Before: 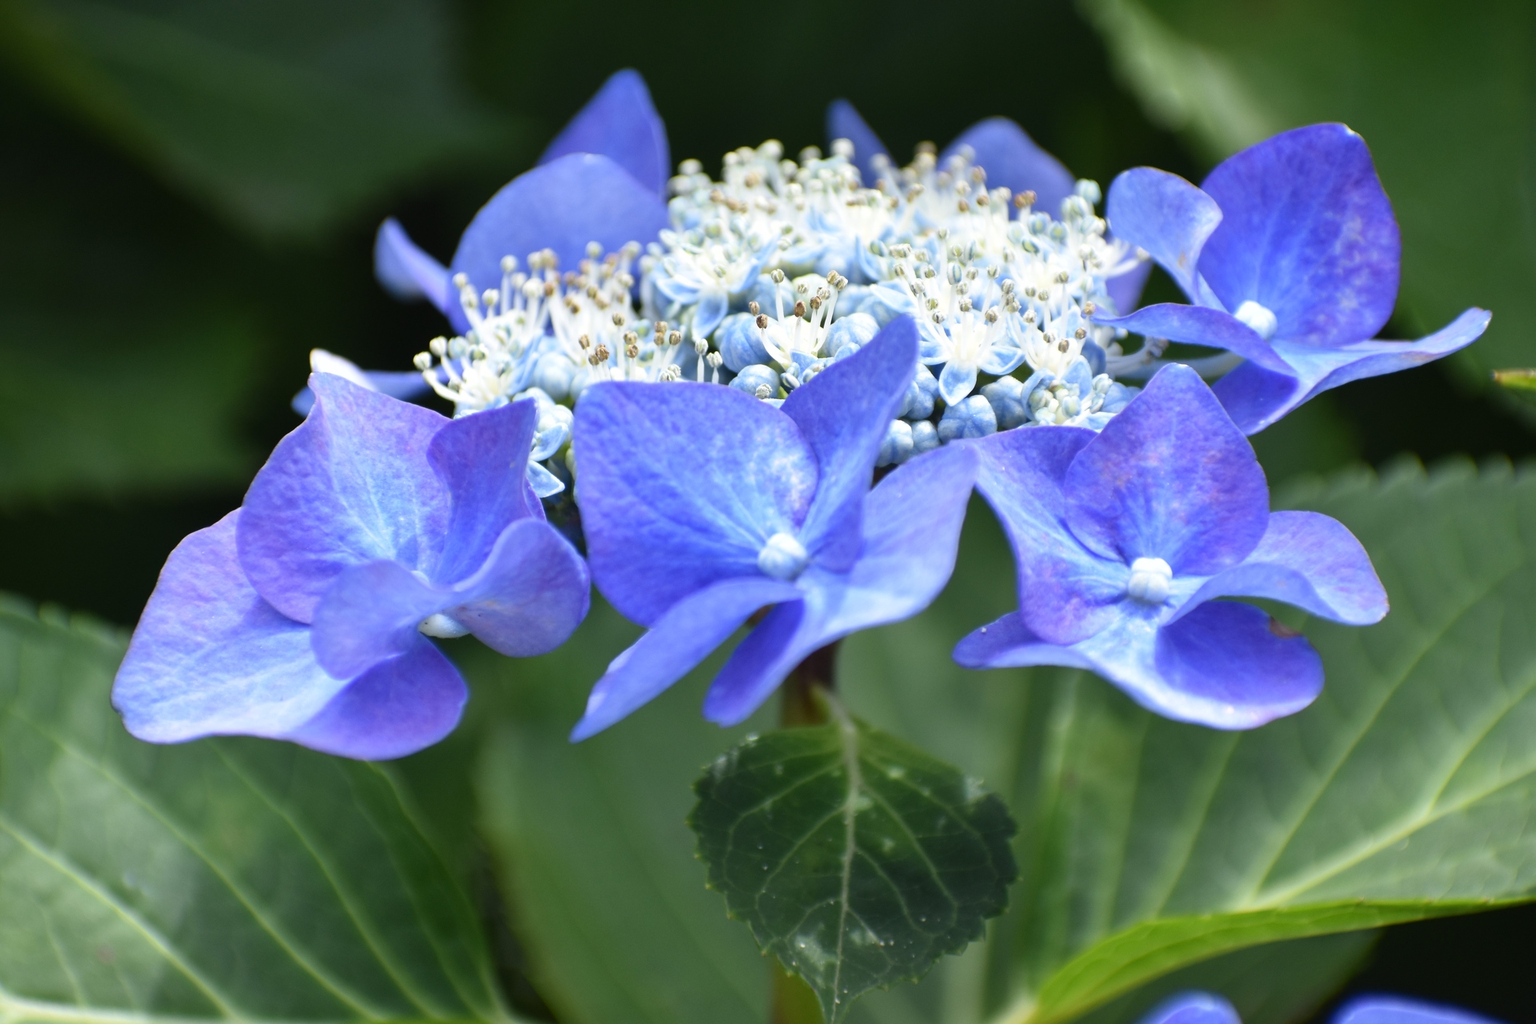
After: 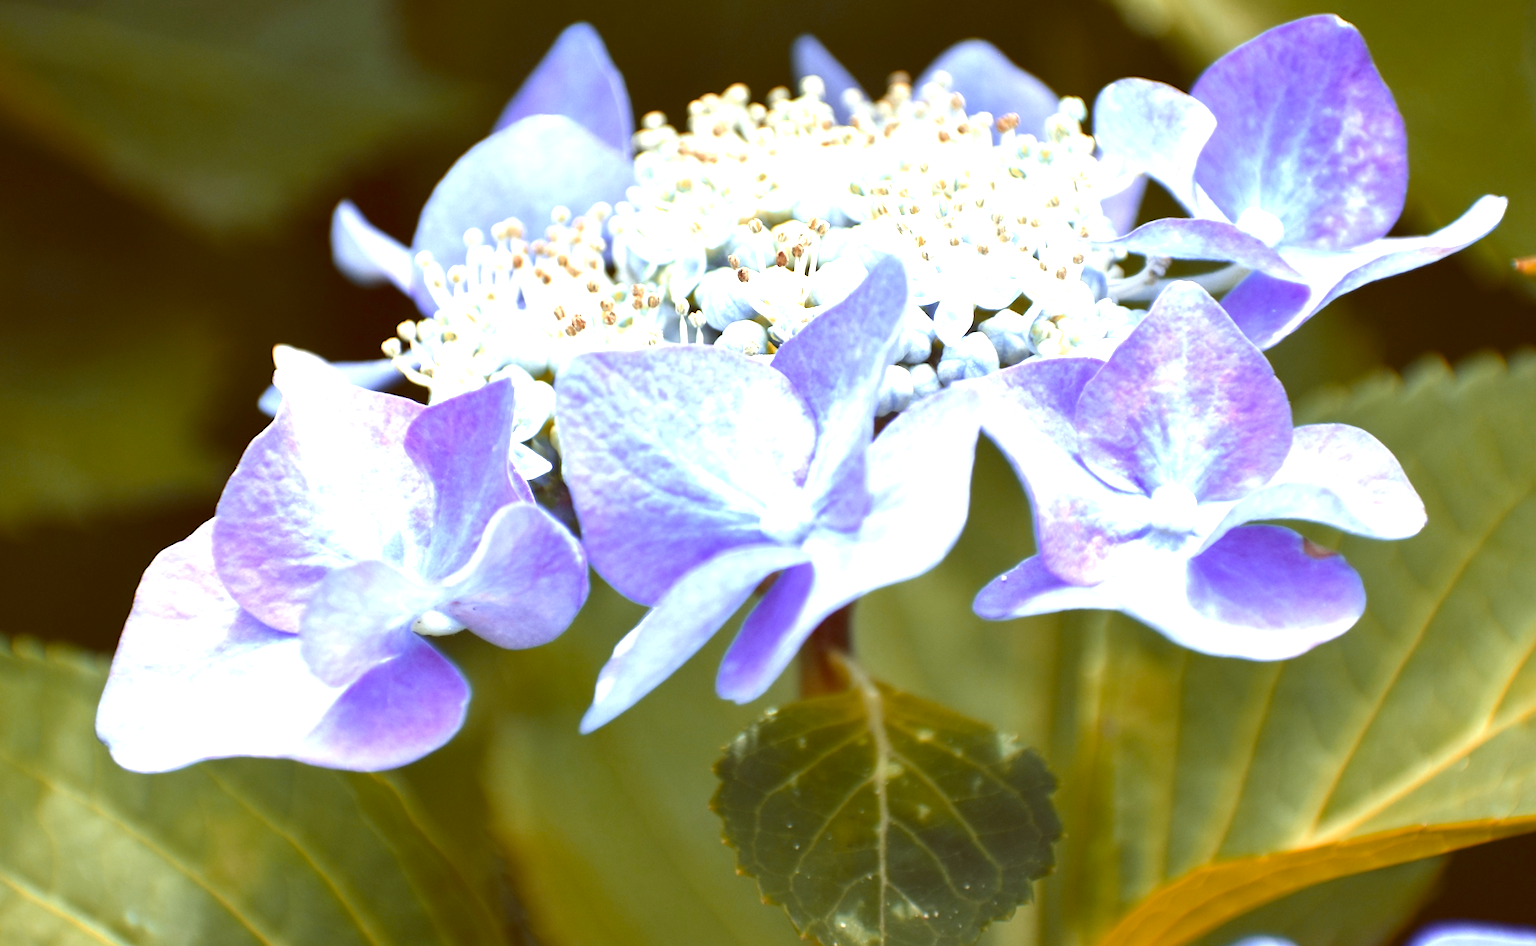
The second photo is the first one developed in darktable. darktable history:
color zones: curves: ch0 [(0, 0.299) (0.25, 0.383) (0.456, 0.352) (0.736, 0.571)]; ch1 [(0, 0.63) (0.151, 0.568) (0.254, 0.416) (0.47, 0.558) (0.732, 0.37) (0.909, 0.492)]; ch2 [(0.004, 0.604) (0.158, 0.443) (0.257, 0.403) (0.761, 0.468)]
exposure: black level correction 0, exposure 1.4 EV, compensate highlight preservation false
color correction: saturation 1.1
color balance: lift [1.001, 1.007, 1, 0.993], gamma [1.023, 1.026, 1.01, 0.974], gain [0.964, 1.059, 1.073, 0.927]
rotate and perspective: rotation -5°, crop left 0.05, crop right 0.952, crop top 0.11, crop bottom 0.89
